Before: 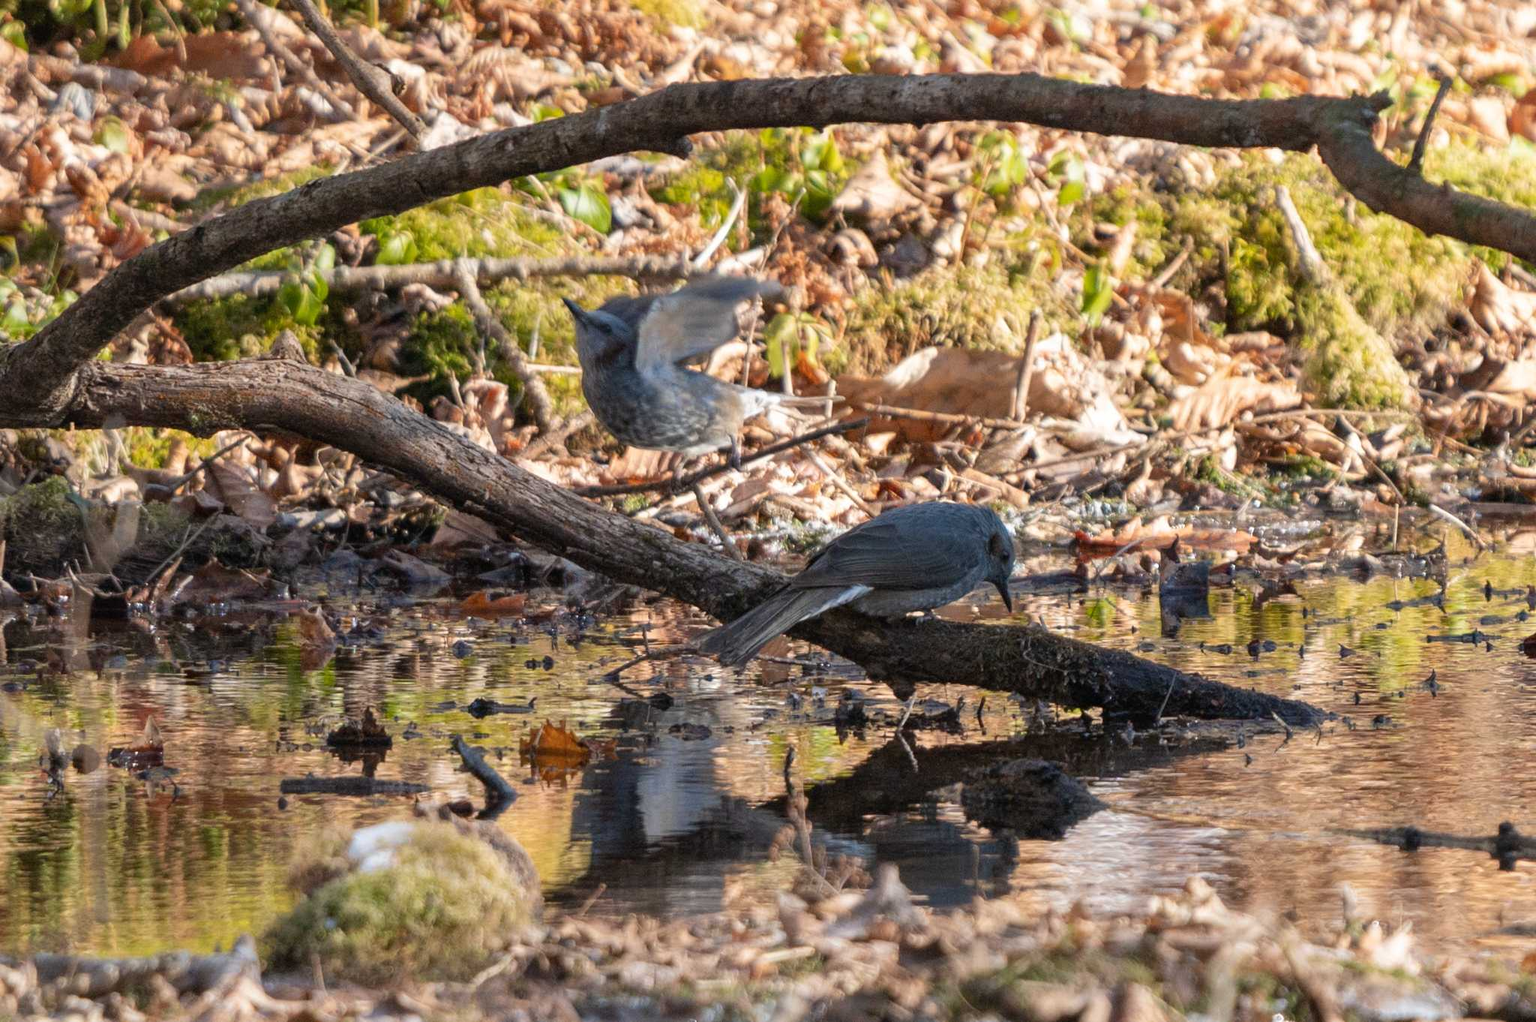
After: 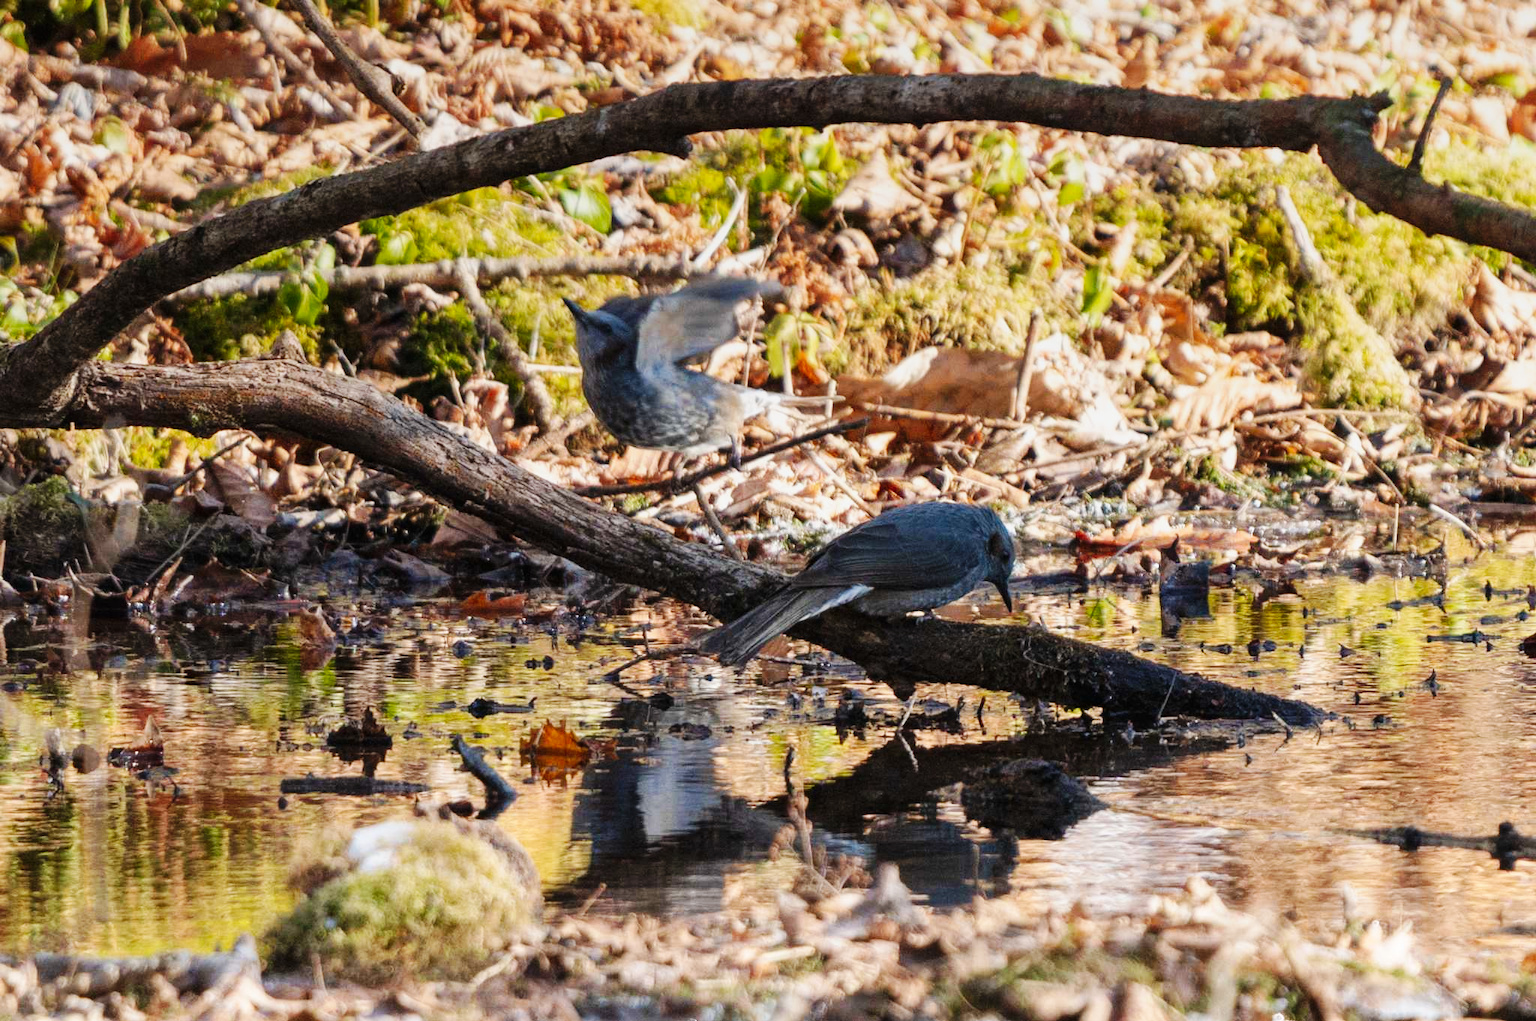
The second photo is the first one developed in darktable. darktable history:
base curve: curves: ch0 [(0, 0) (0.032, 0.025) (0.121, 0.166) (0.206, 0.329) (0.605, 0.79) (1, 1)], preserve colors none
graduated density: on, module defaults
